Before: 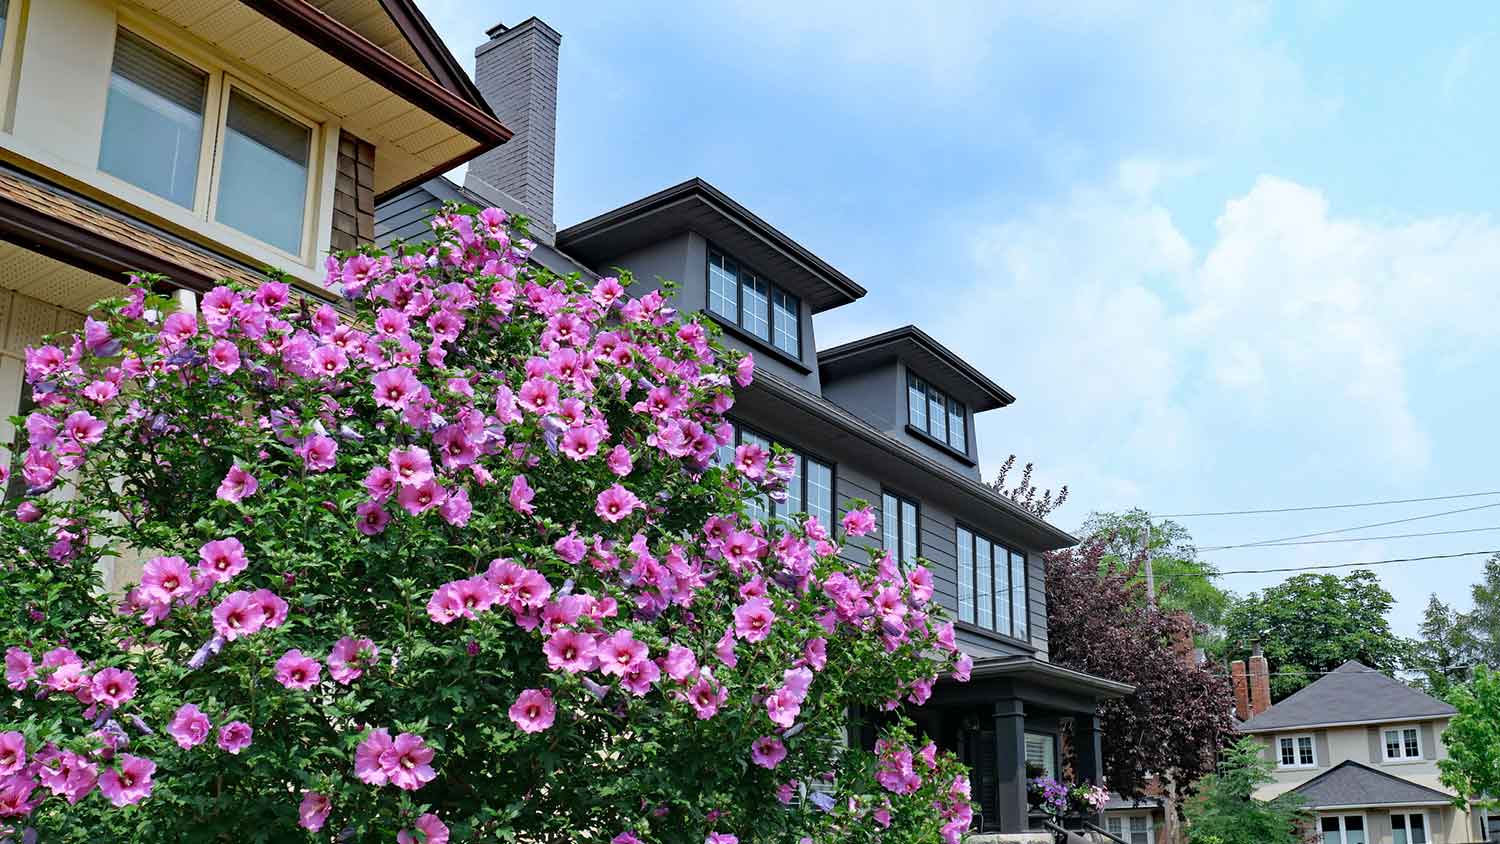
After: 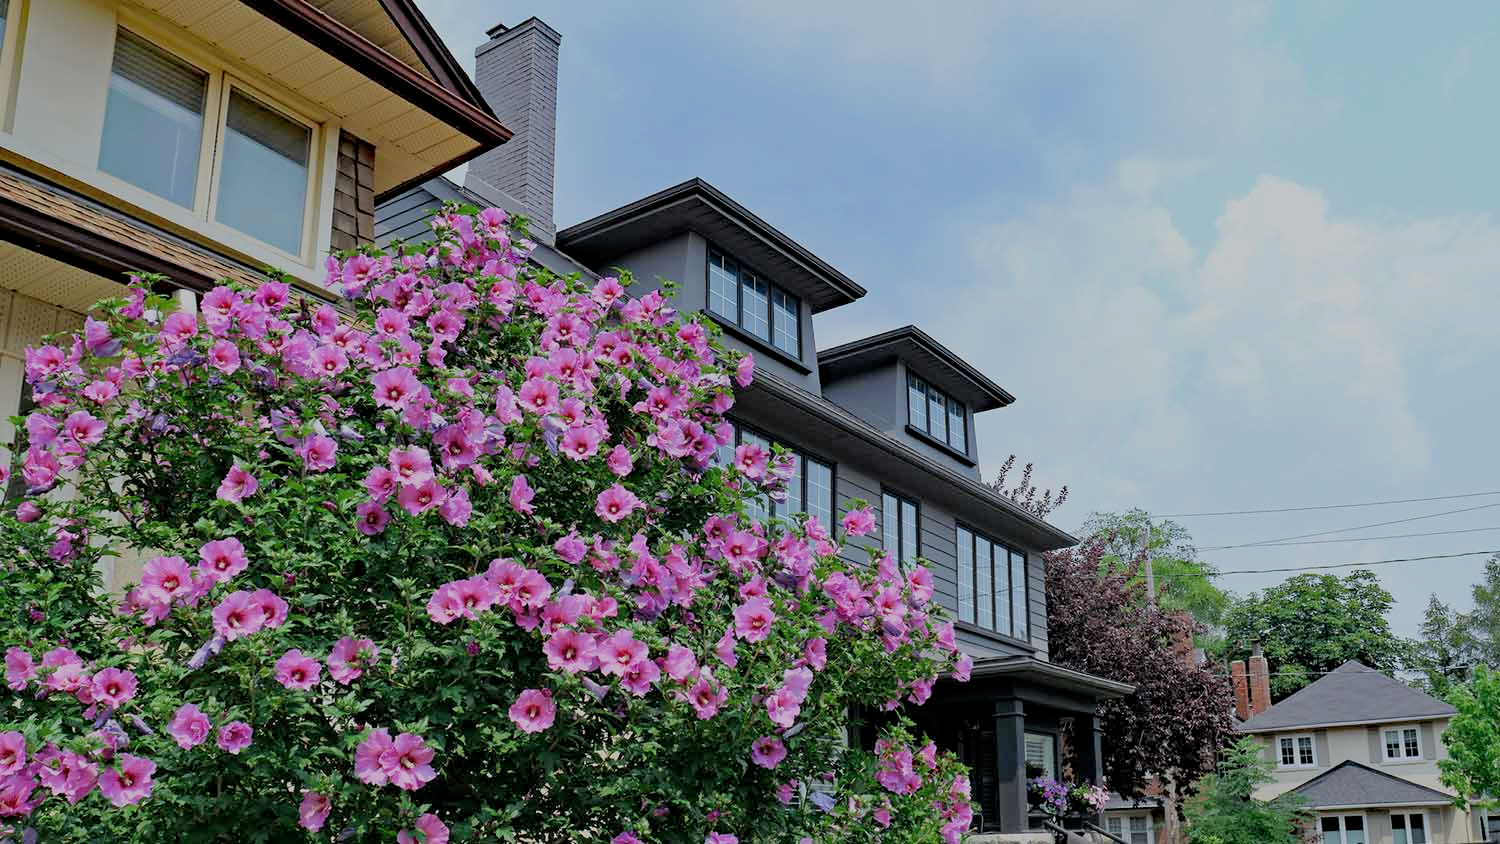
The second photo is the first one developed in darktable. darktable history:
filmic rgb: black relative exposure -8.83 EV, white relative exposure 4.98 EV, threshold 2.99 EV, target black luminance 0%, hardness 3.77, latitude 66.68%, contrast 0.816, highlights saturation mix 10.77%, shadows ↔ highlights balance 20.09%, enable highlight reconstruction true
